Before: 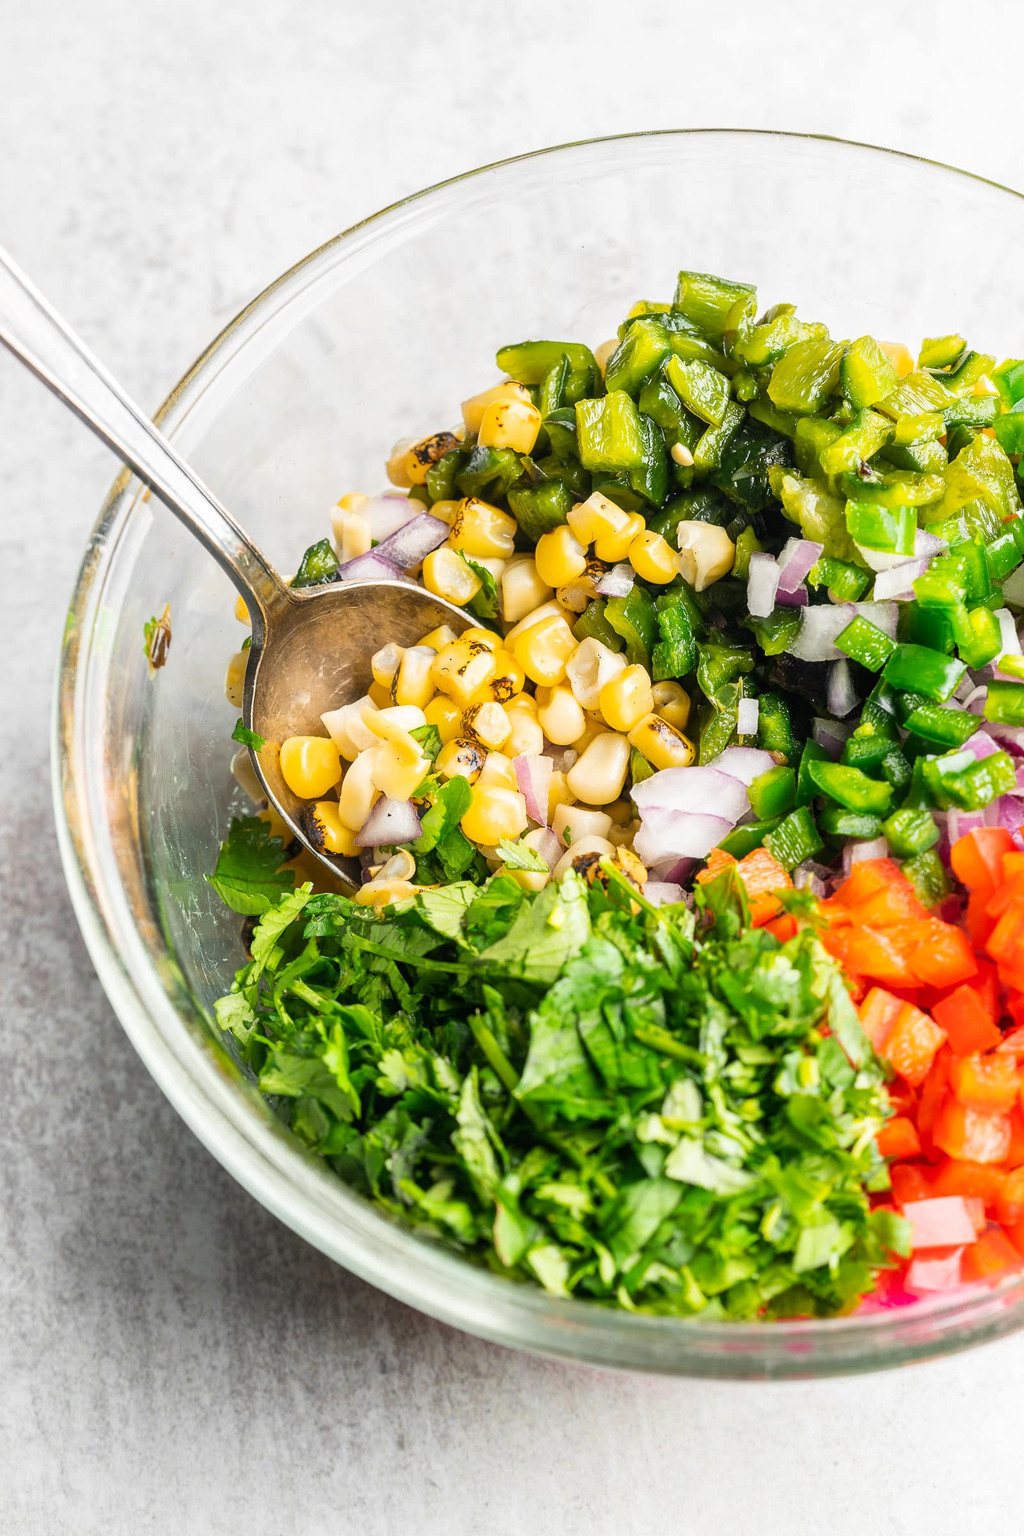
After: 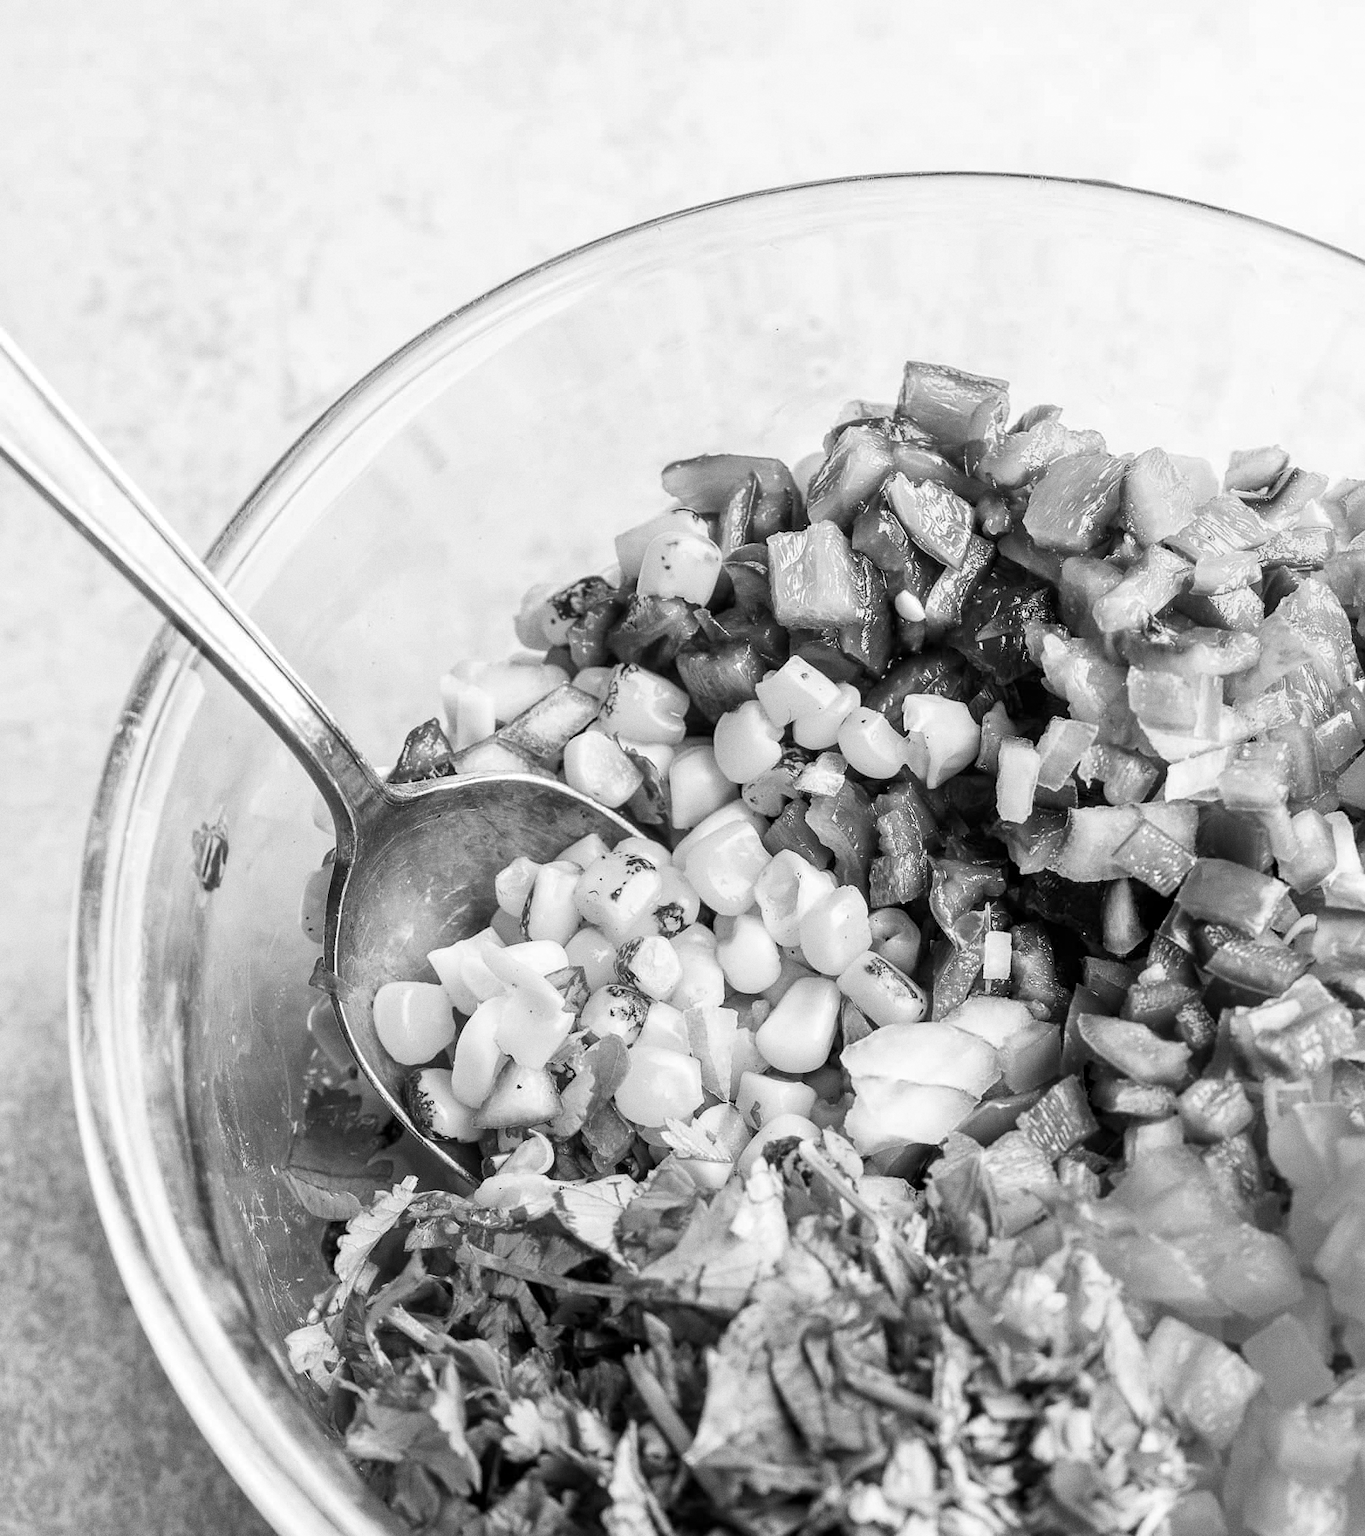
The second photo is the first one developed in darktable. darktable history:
contrast equalizer: octaves 7, y [[0.6 ×6], [0.55 ×6], [0 ×6], [0 ×6], [0 ×6]], mix 0.15
monochrome: on, module defaults
grain: coarseness 0.09 ISO
crop: bottom 24.988%
